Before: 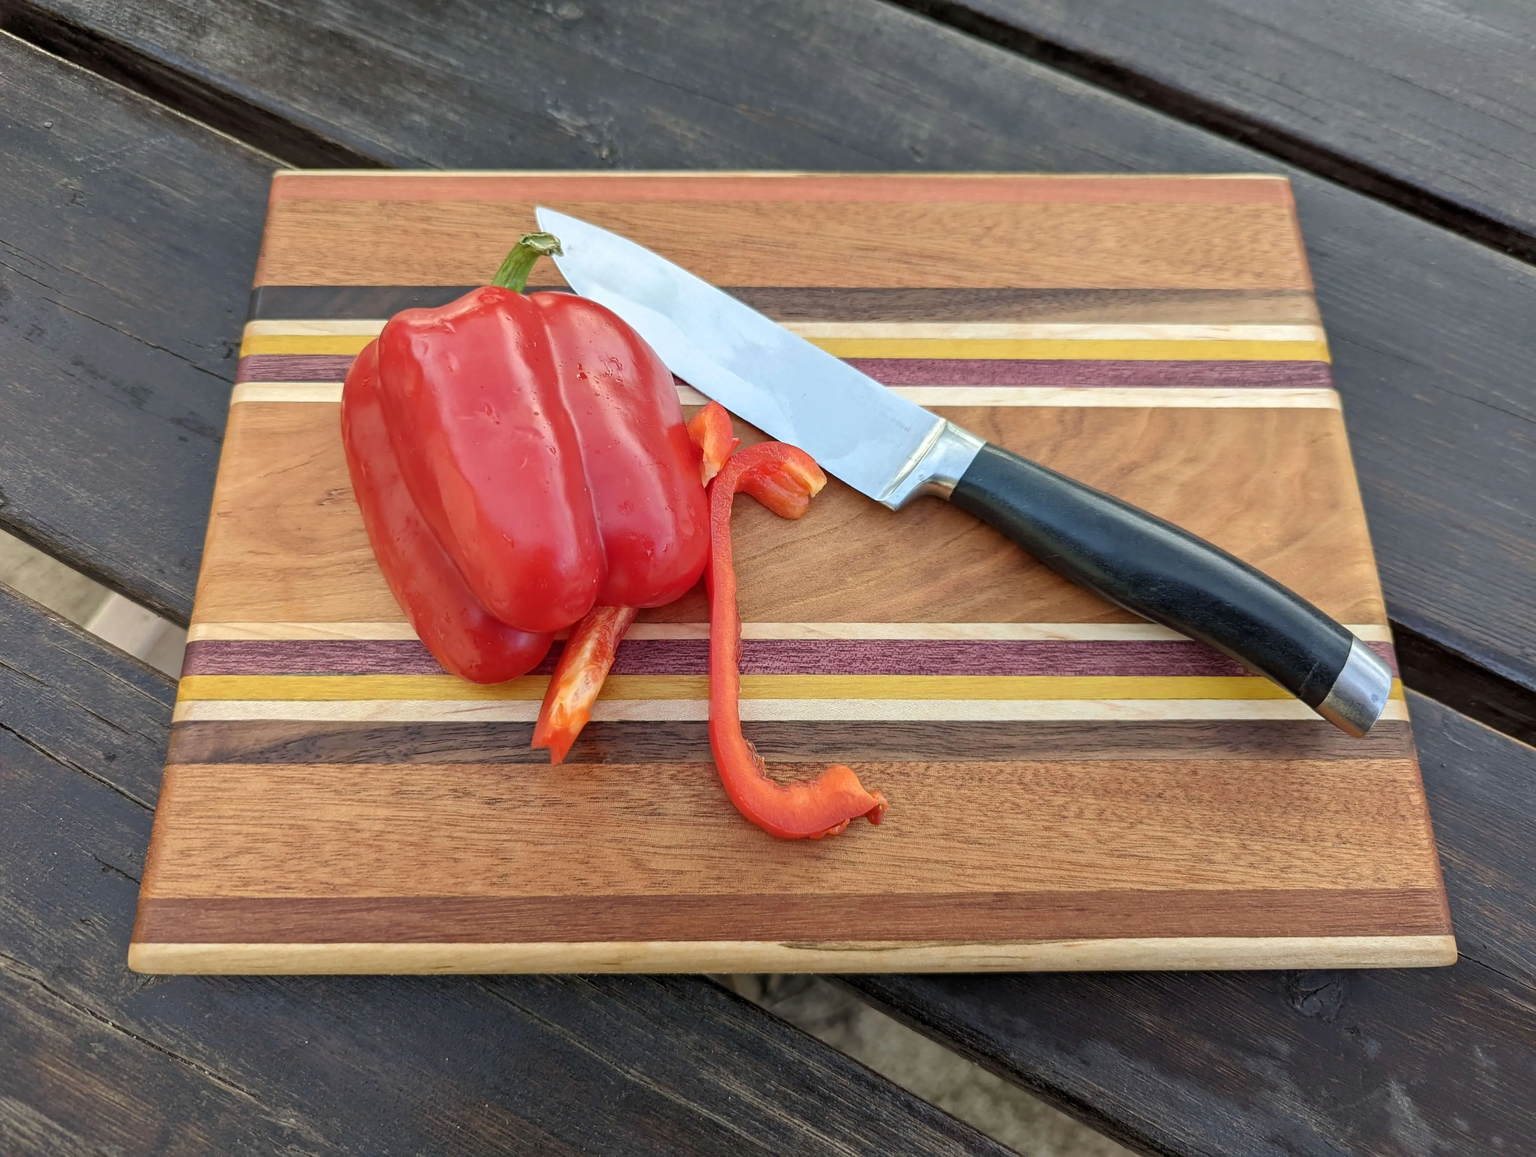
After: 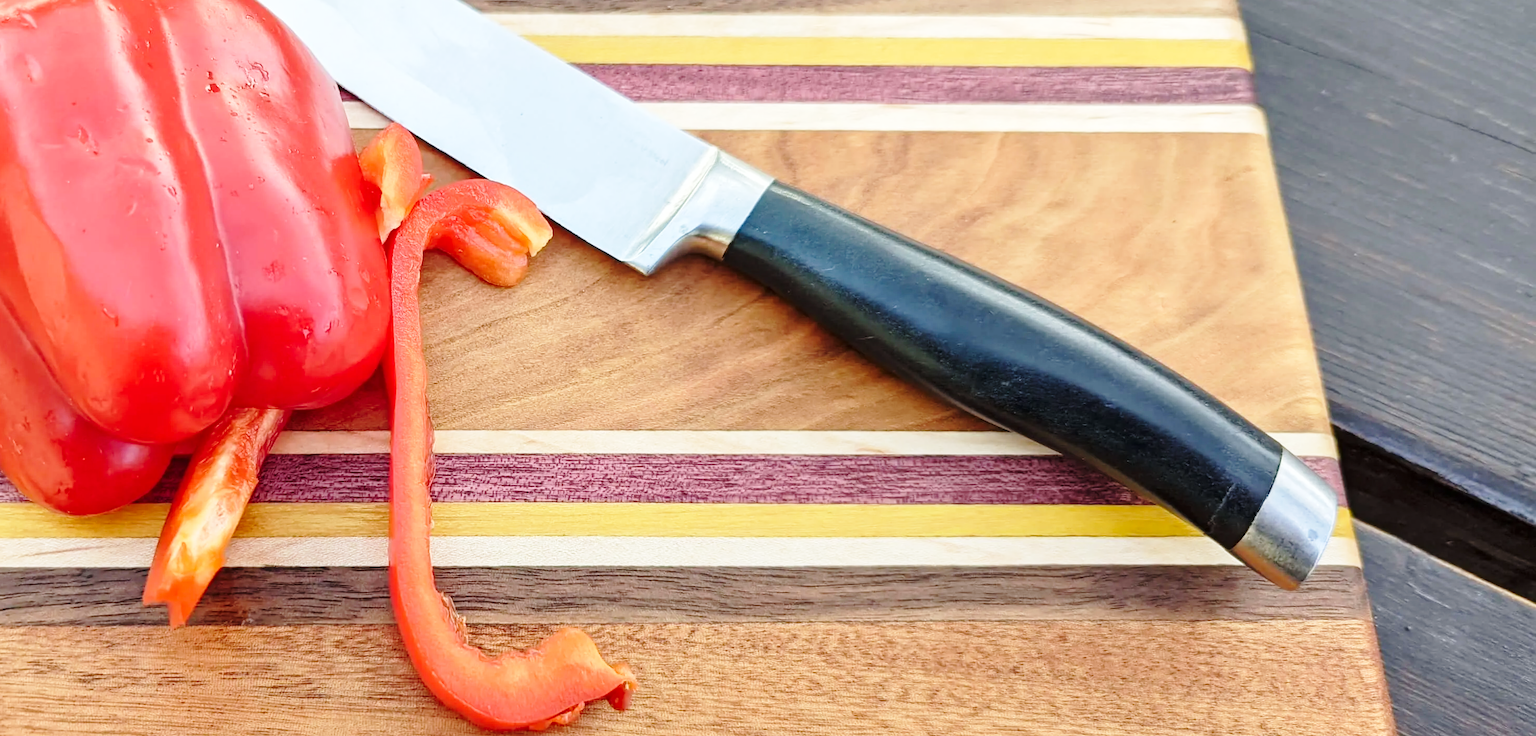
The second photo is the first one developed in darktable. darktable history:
crop and rotate: left 27.938%, top 27.046%, bottom 27.046%
base curve: curves: ch0 [(0, 0) (0.028, 0.03) (0.121, 0.232) (0.46, 0.748) (0.859, 0.968) (1, 1)], preserve colors none
